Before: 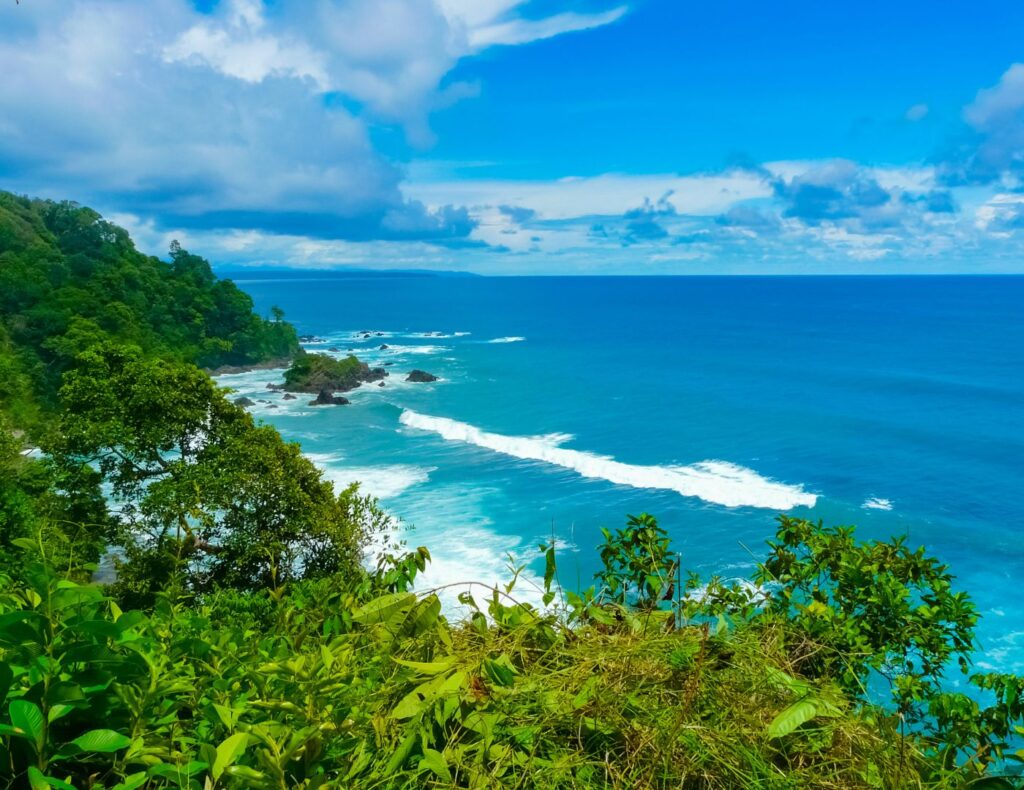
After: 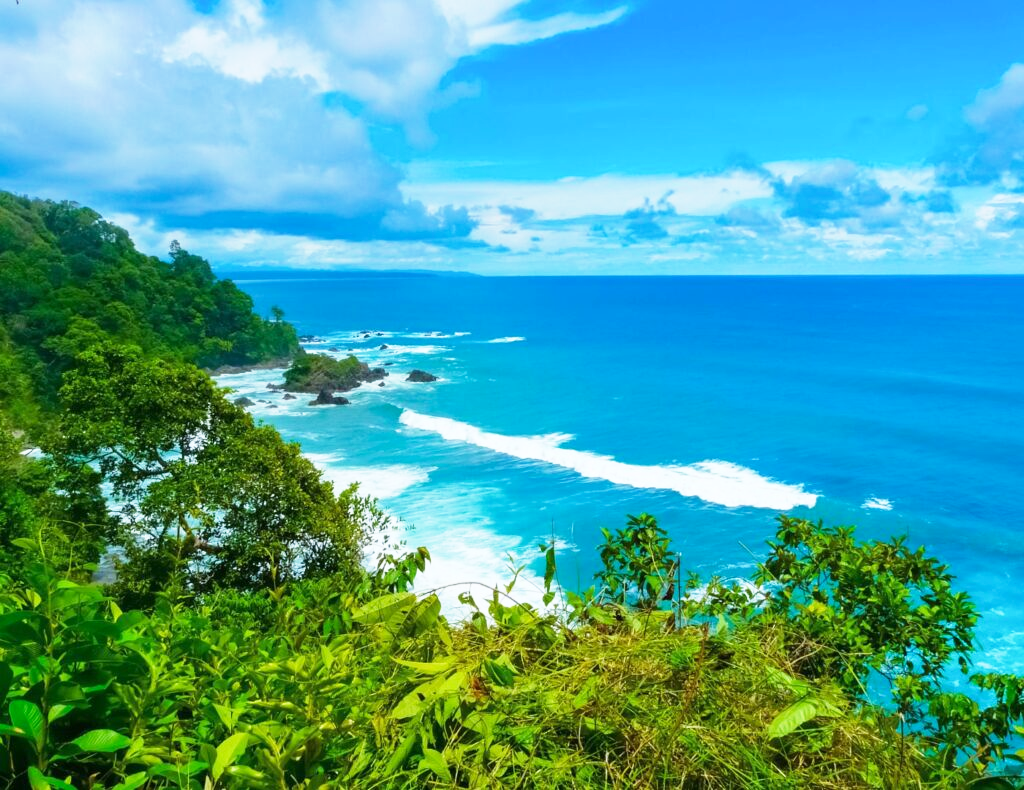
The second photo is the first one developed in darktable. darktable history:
white balance: red 0.98, blue 1.034
base curve: curves: ch0 [(0, 0) (0.579, 0.807) (1, 1)], preserve colors none
